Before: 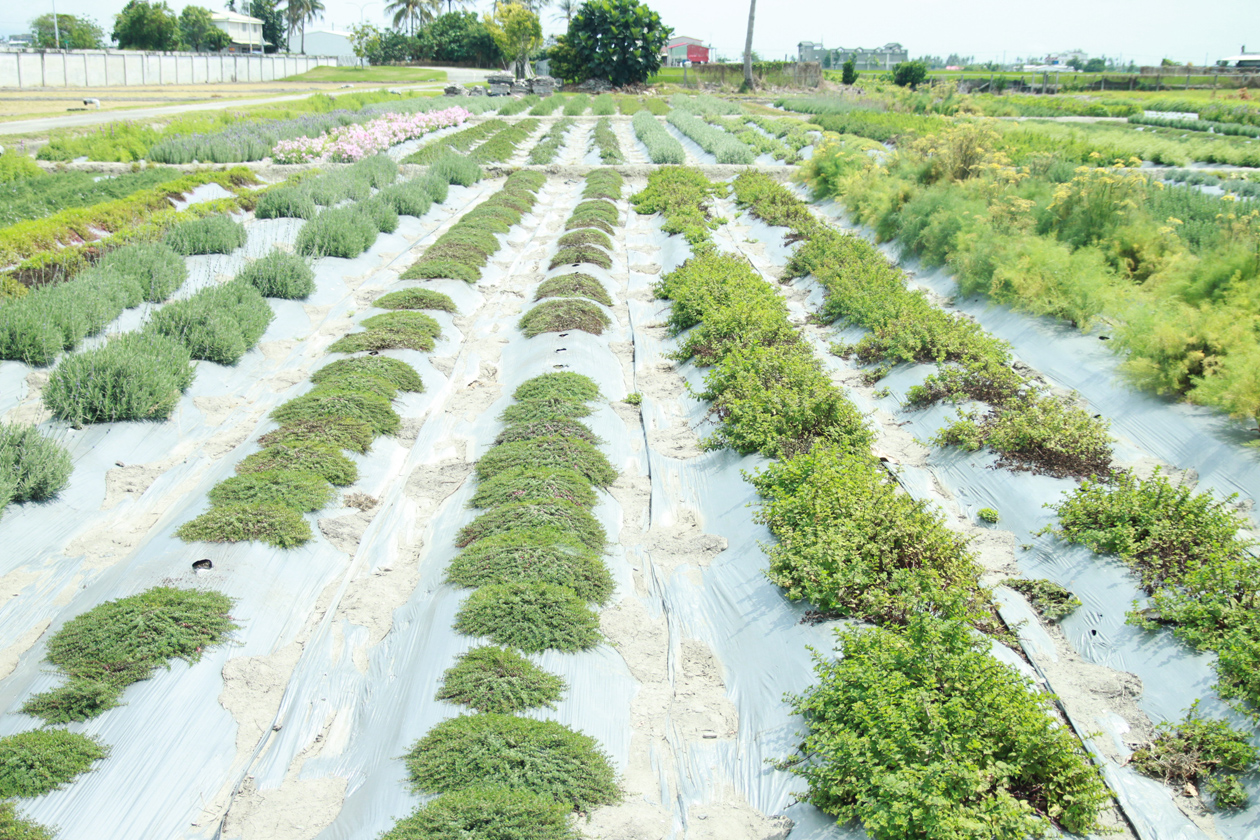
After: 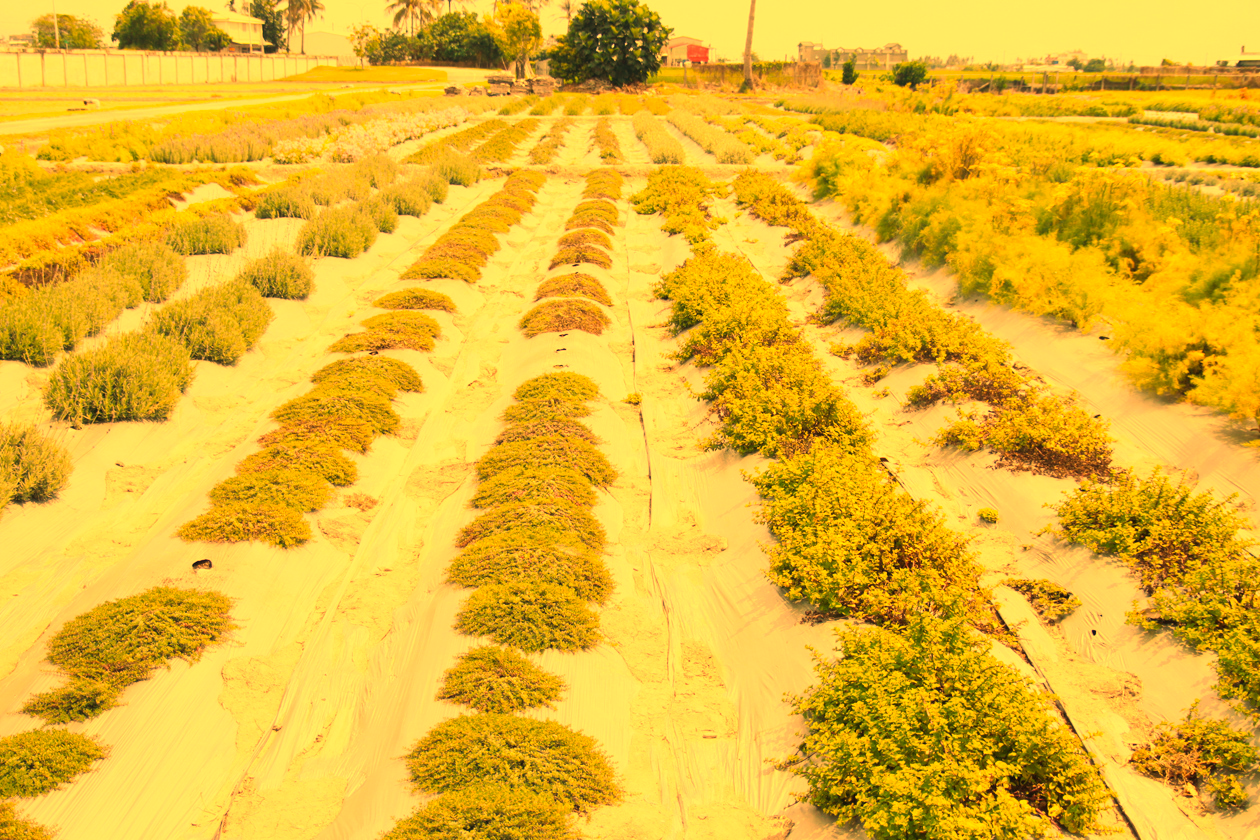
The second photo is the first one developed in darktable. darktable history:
white balance: red 1.467, blue 0.684
color correction: highlights a* 15, highlights b* 31.55
